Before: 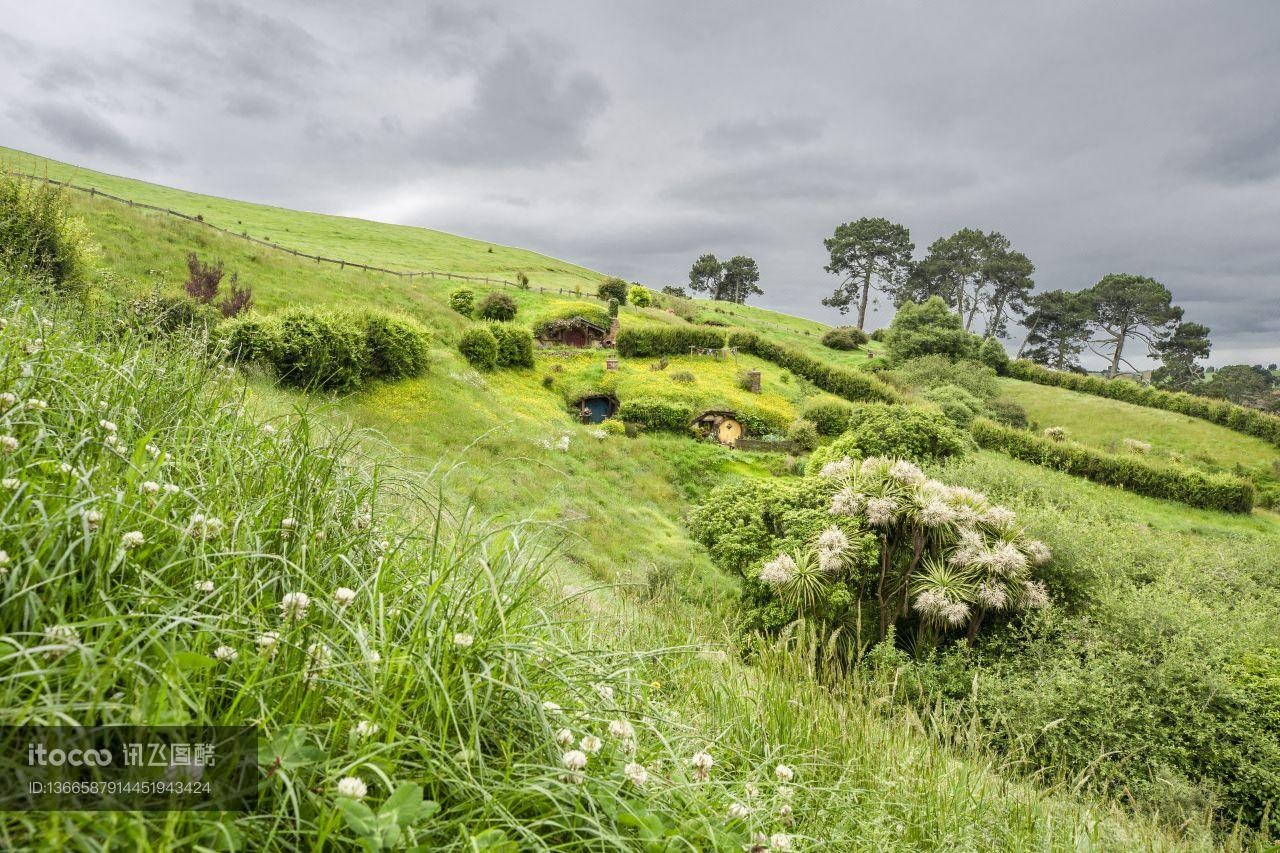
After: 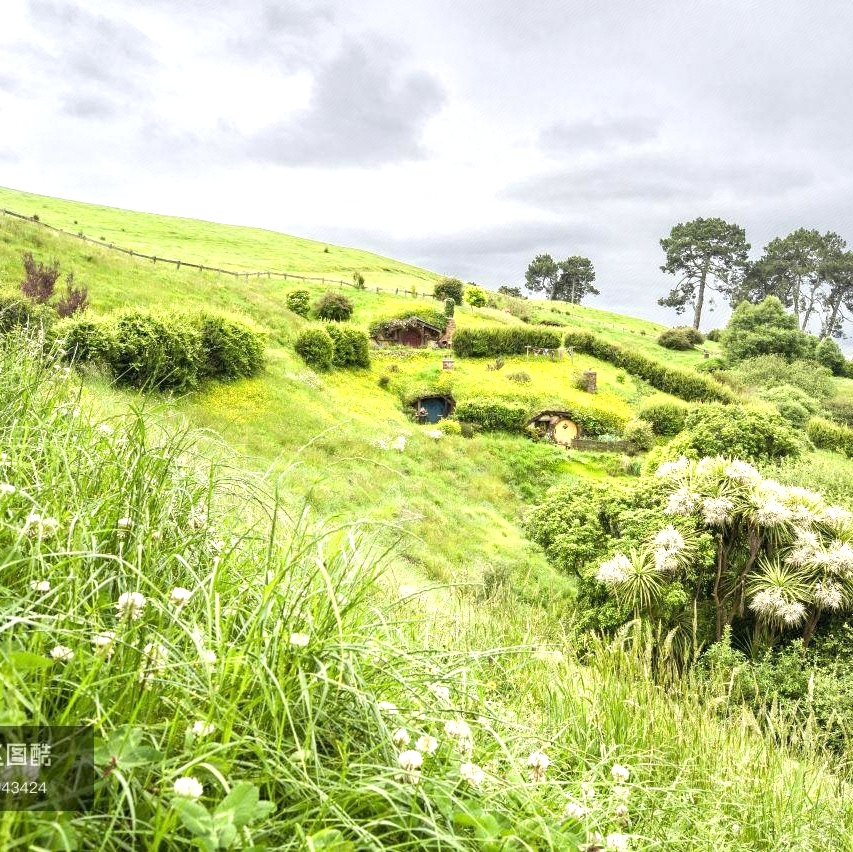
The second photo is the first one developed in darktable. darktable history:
exposure: exposure 0.773 EV, compensate exposure bias true, compensate highlight preservation false
crop and rotate: left 12.836%, right 20.514%
